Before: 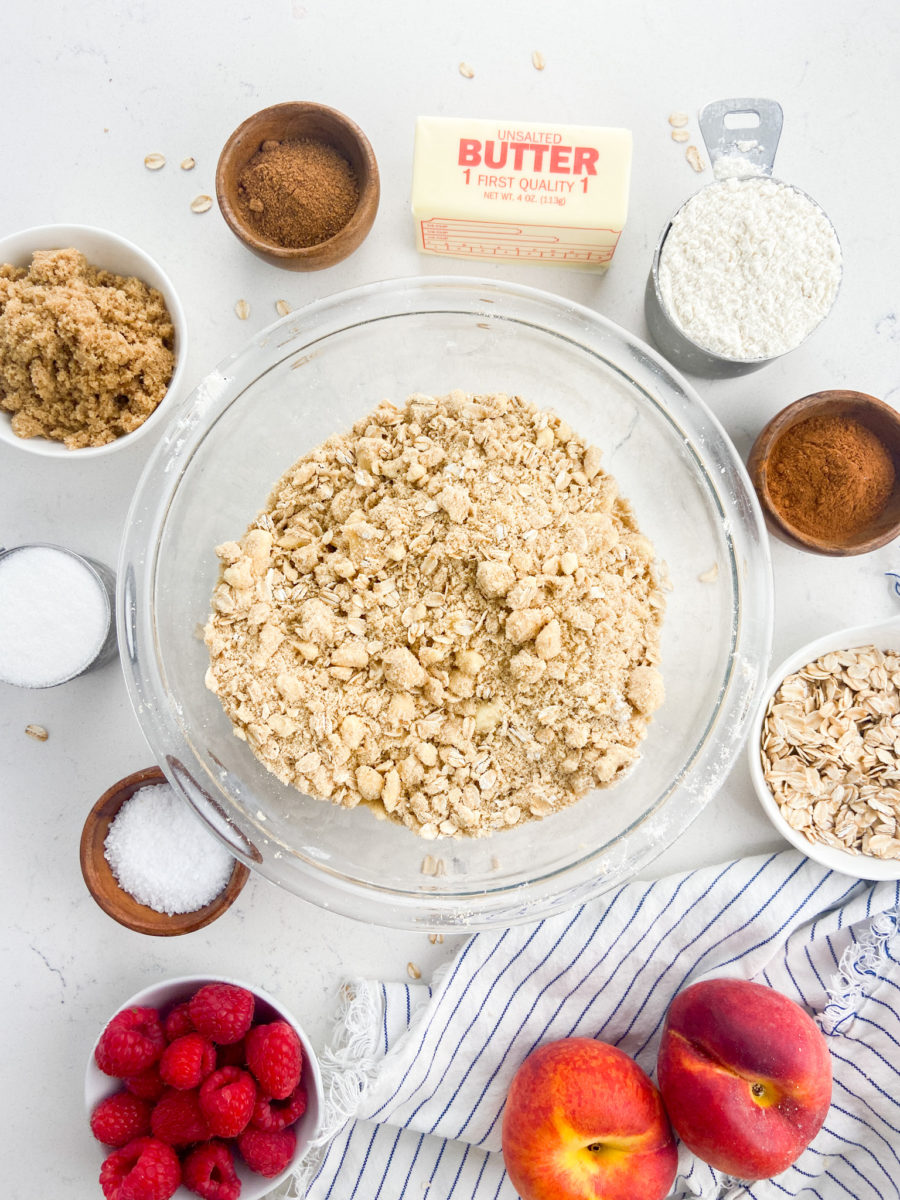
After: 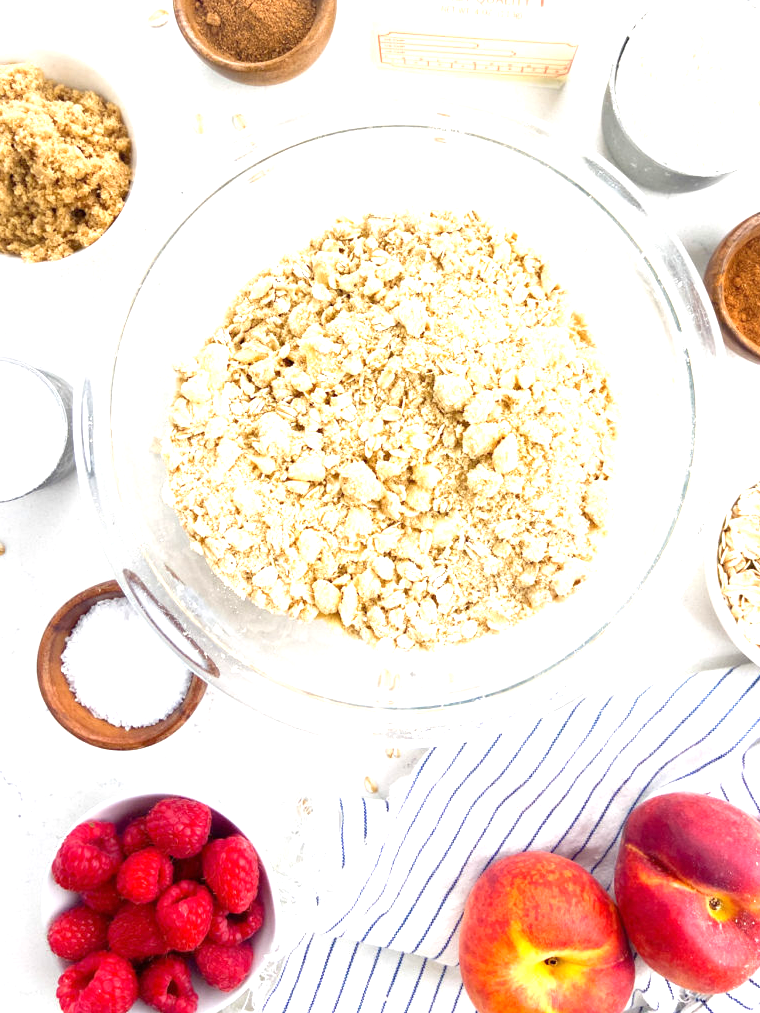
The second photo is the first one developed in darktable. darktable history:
exposure: exposure 0.921 EV, compensate highlight preservation false
crop and rotate: left 4.842%, top 15.51%, right 10.668%
